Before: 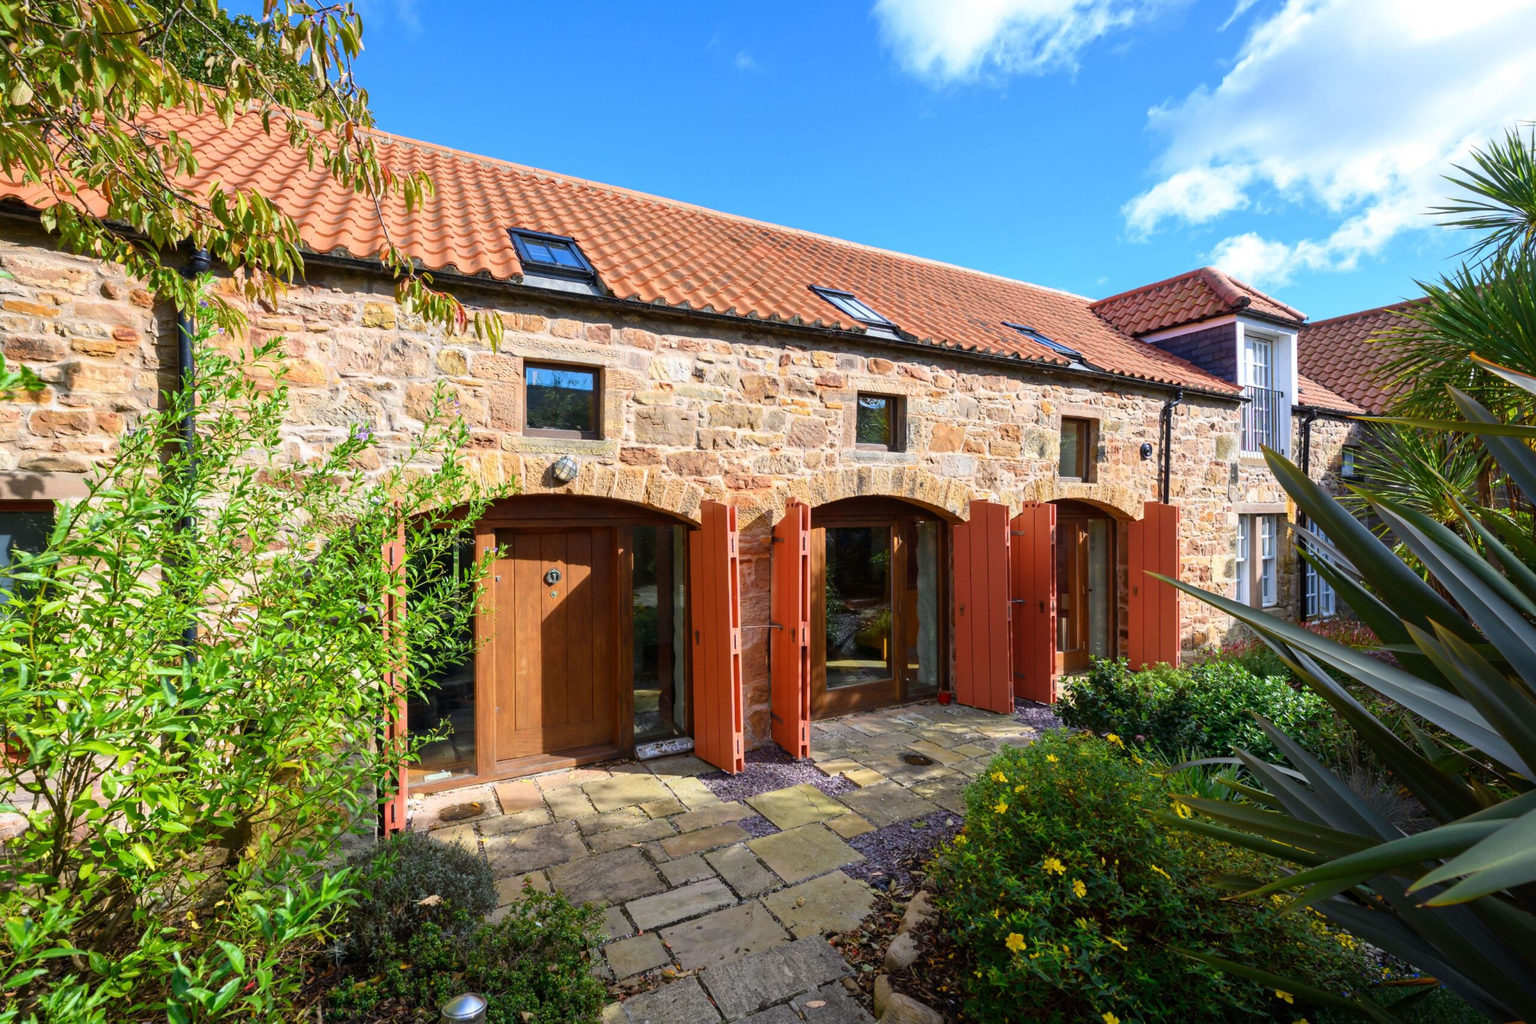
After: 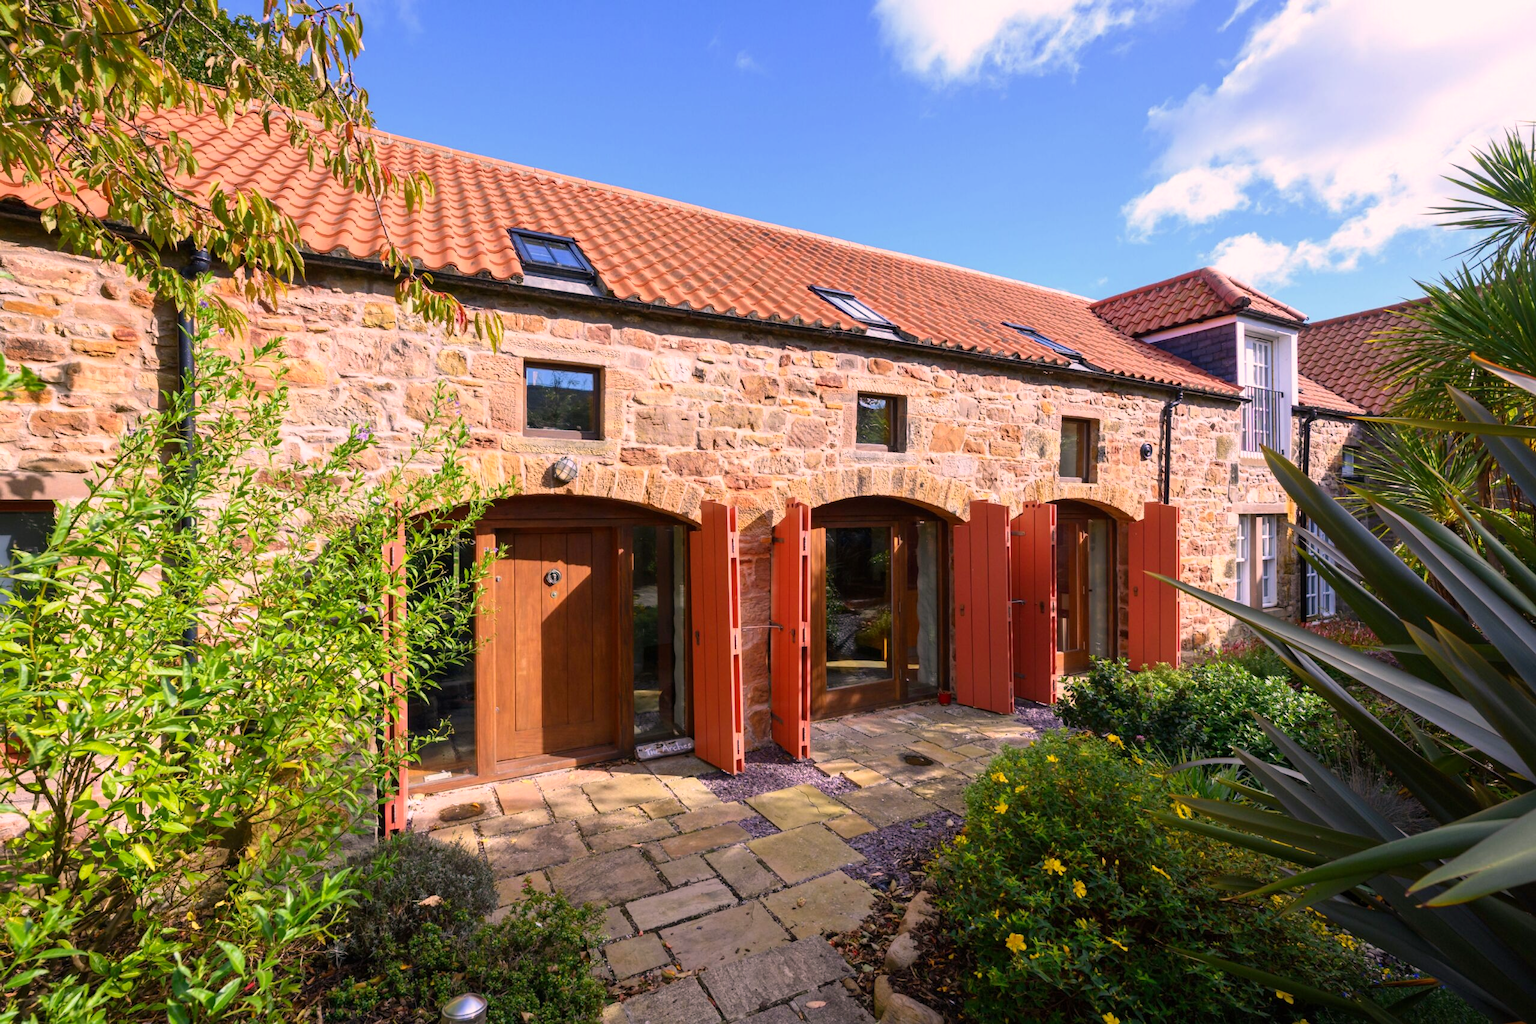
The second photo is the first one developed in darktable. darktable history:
color correction: highlights a* 14.69, highlights b* 4.77
